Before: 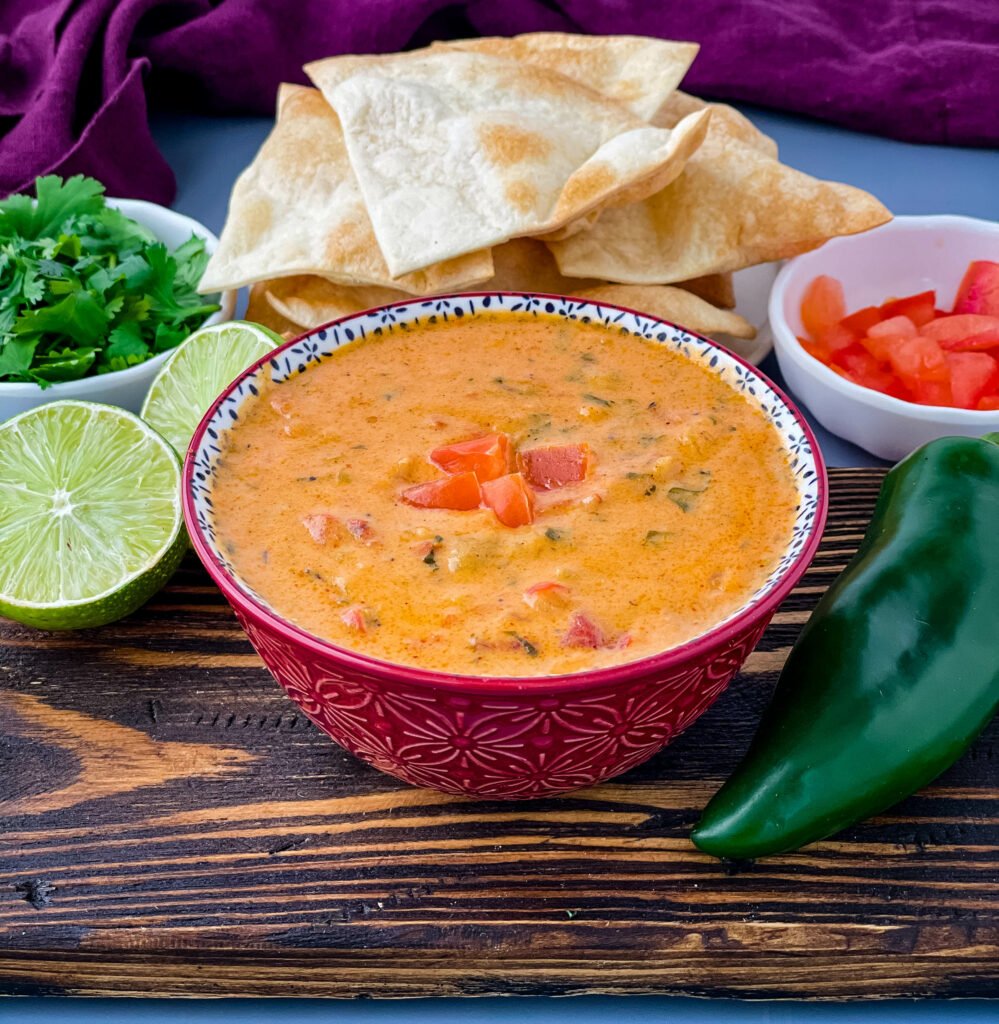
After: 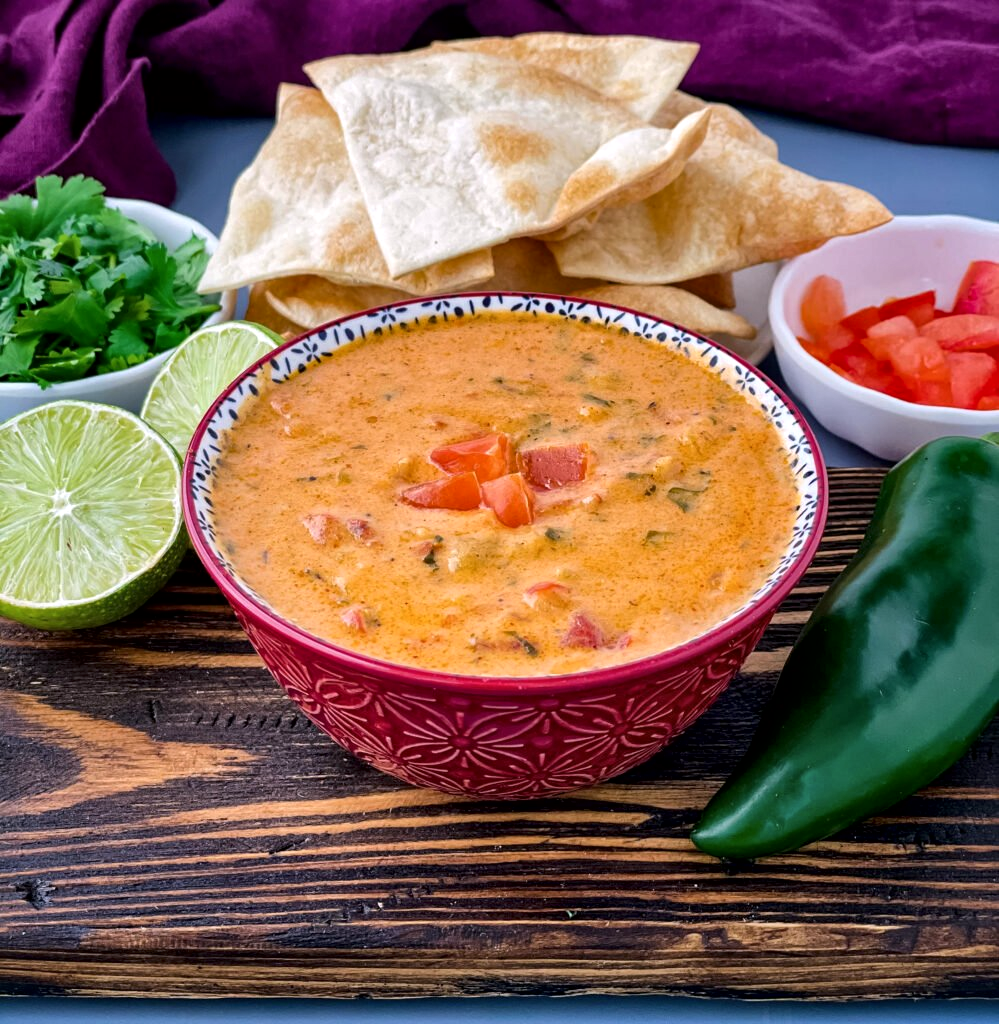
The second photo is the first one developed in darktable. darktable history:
local contrast: mode bilateral grid, contrast 20, coarseness 50, detail 140%, midtone range 0.2
color correction: highlights a* 3.06, highlights b* -1.4, shadows a* -0.071, shadows b* 1.84, saturation 0.975
